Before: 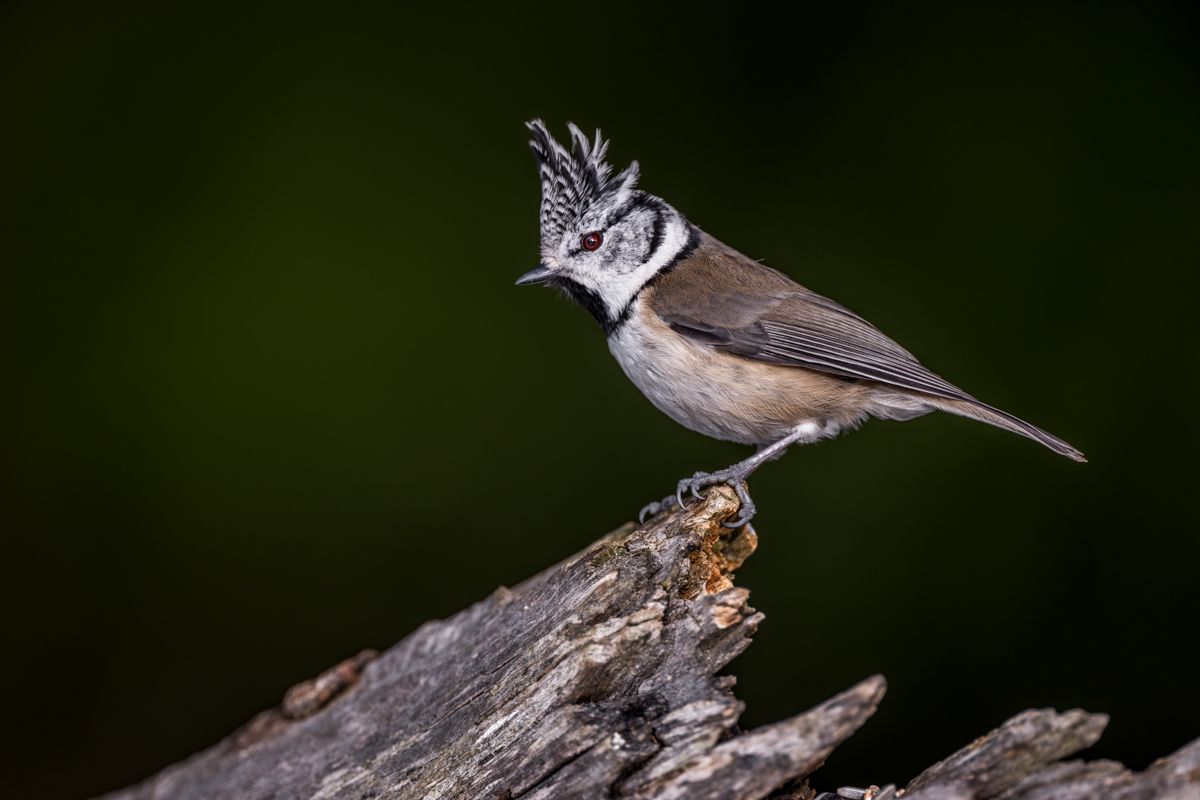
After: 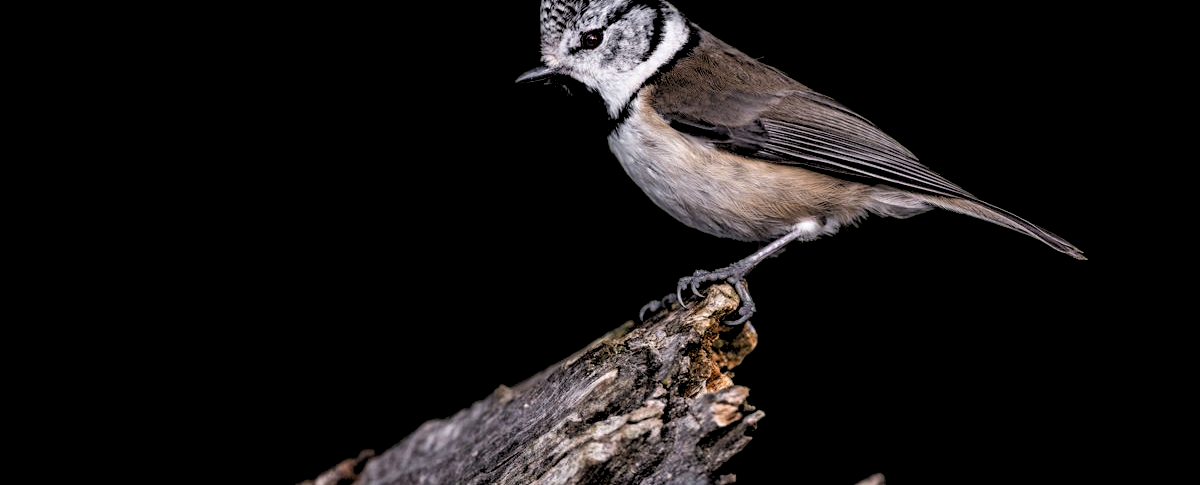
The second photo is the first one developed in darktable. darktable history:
rgb levels: levels [[0.034, 0.472, 0.904], [0, 0.5, 1], [0, 0.5, 1]]
crop and rotate: top 25.357%, bottom 13.942%
